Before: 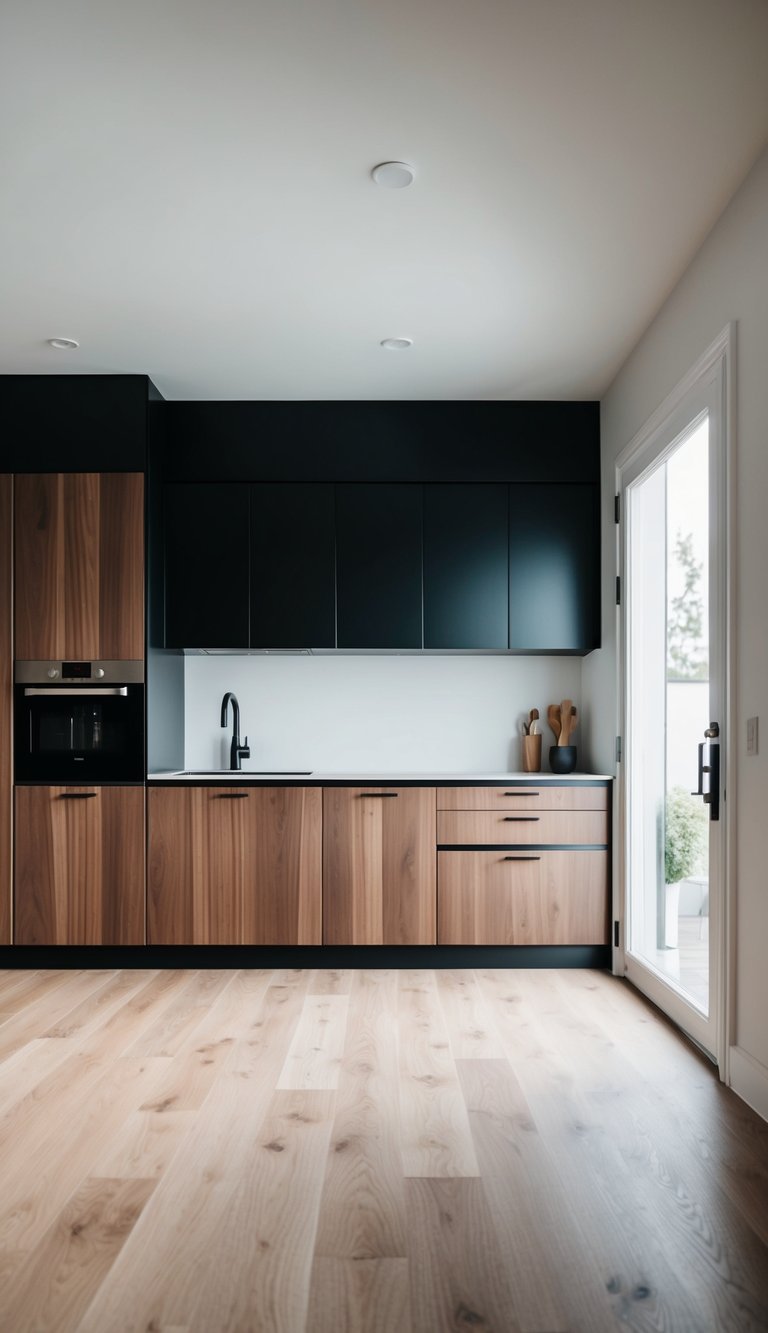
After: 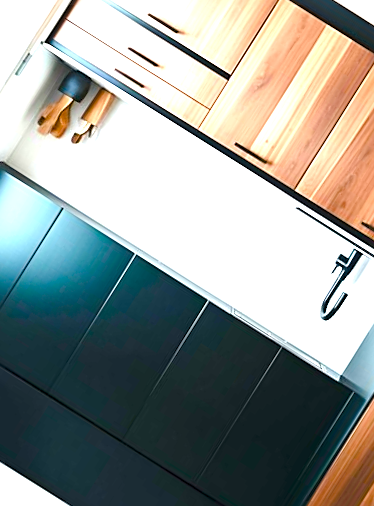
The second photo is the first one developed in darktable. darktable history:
exposure: black level correction 0, exposure 1.925 EV, compensate highlight preservation false
sharpen: on, module defaults
color balance rgb: perceptual saturation grading › global saturation 40.455%, perceptual saturation grading › highlights -25.734%, perceptual saturation grading › mid-tones 35.622%, perceptual saturation grading › shadows 35.152%, global vibrance 23.385%
crop and rotate: angle 147.84°, left 9.124%, top 15.629%, right 4.441%, bottom 17.079%
